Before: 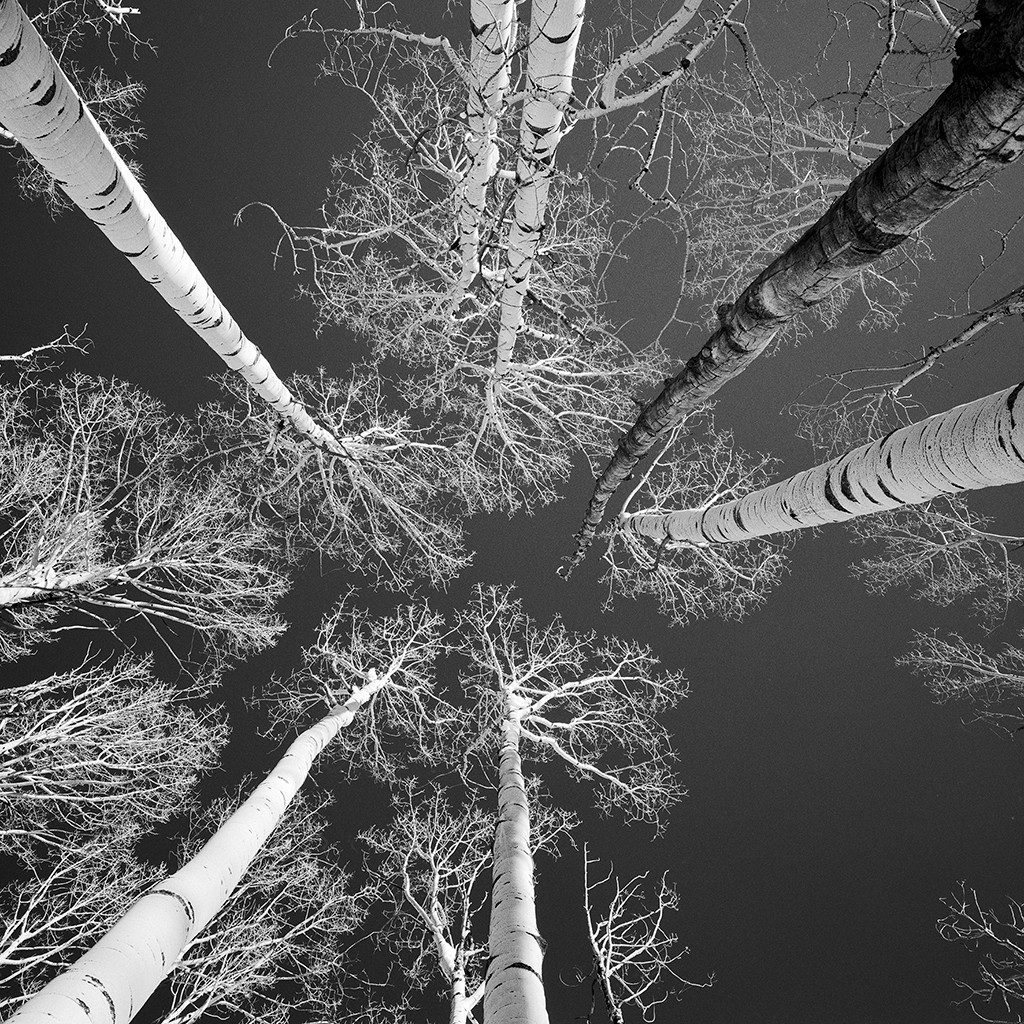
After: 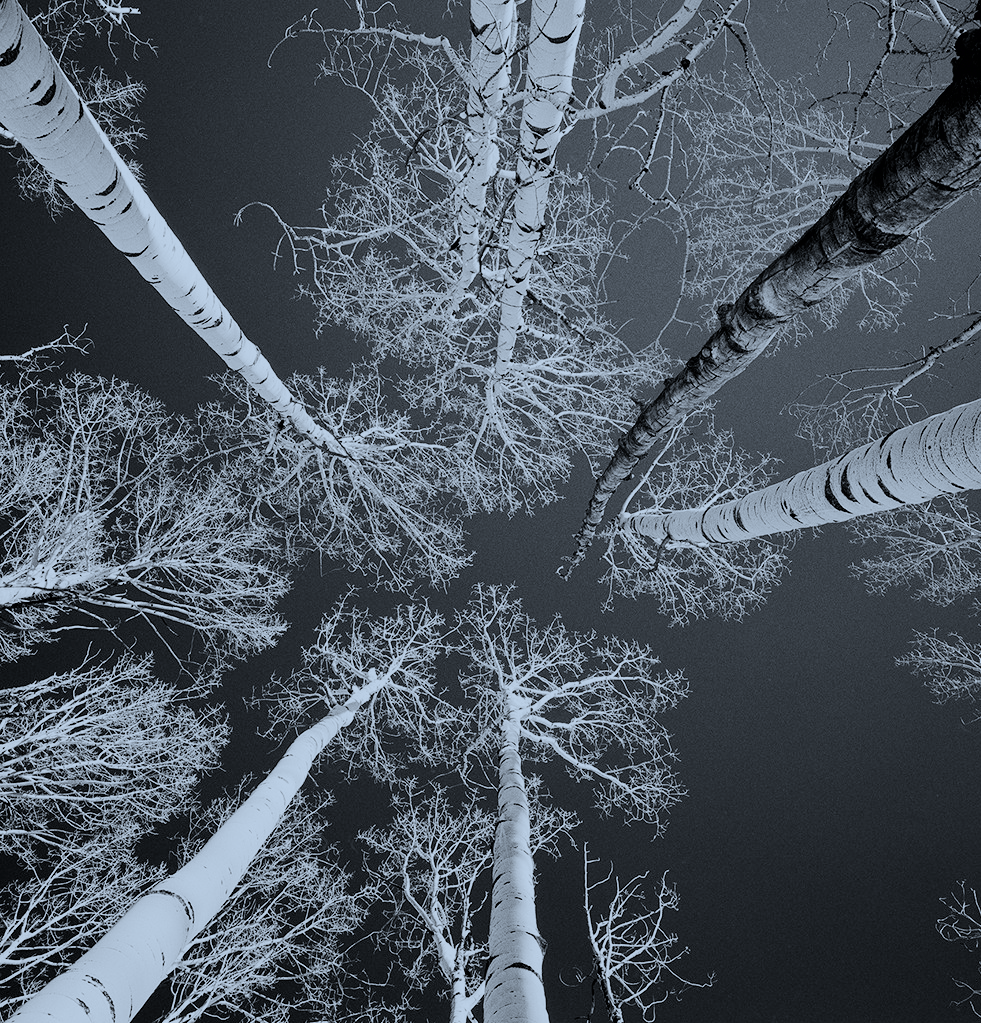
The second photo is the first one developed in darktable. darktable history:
crop: right 4.126%, bottom 0.031%
filmic rgb: black relative exposure -7.48 EV, white relative exposure 4.83 EV, hardness 3.4, color science v6 (2022)
color calibration: illuminant custom, x 0.368, y 0.373, temperature 4330.32 K
color balance rgb: perceptual saturation grading › global saturation 25%, global vibrance 20%
